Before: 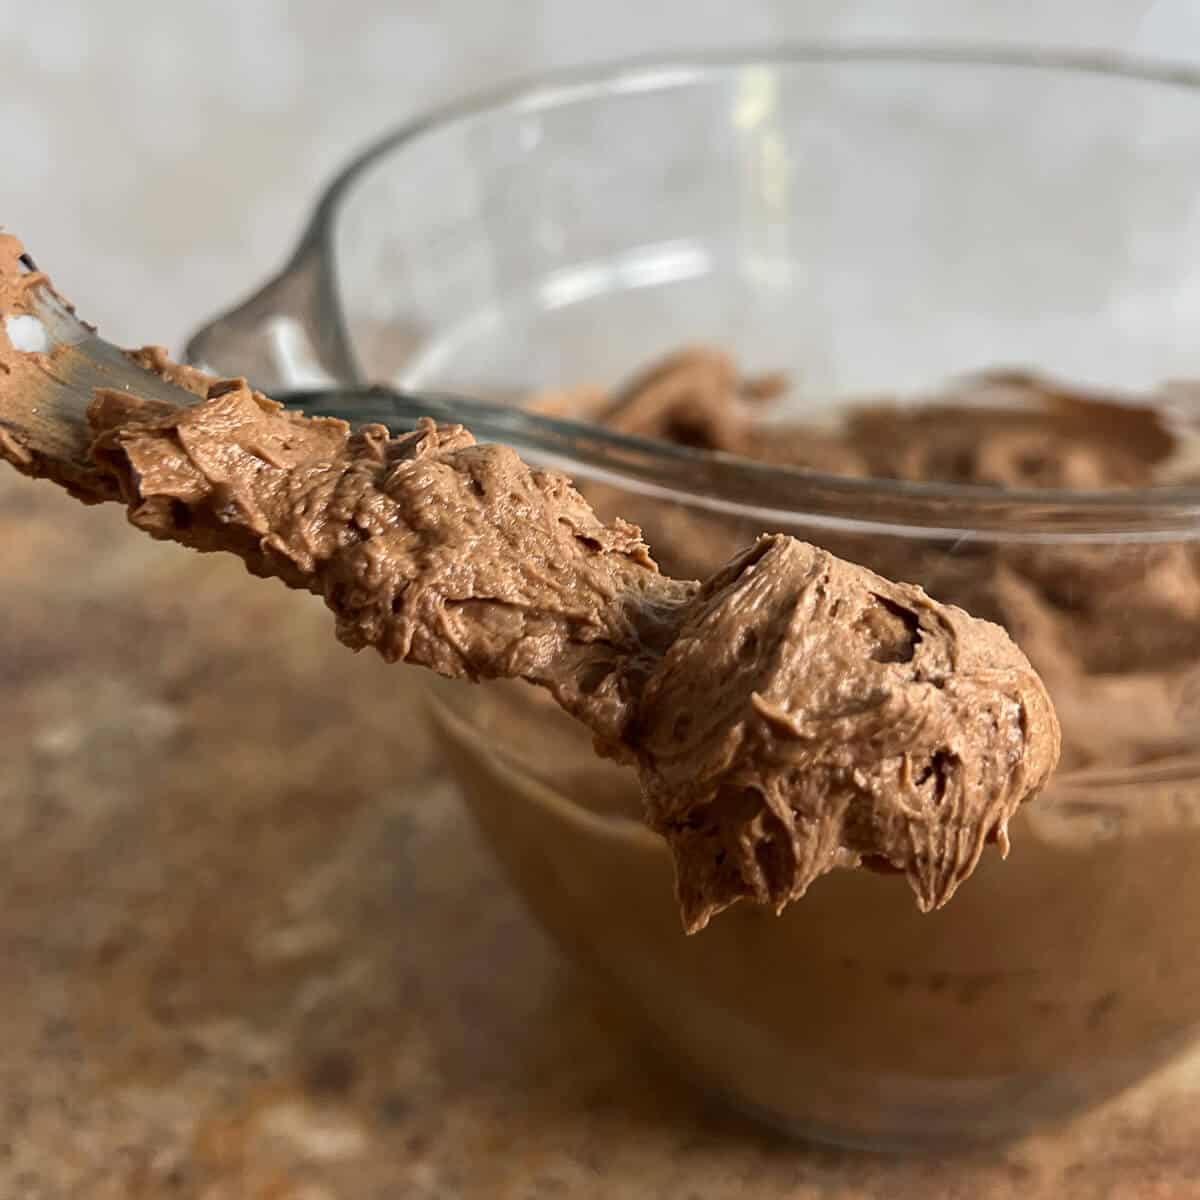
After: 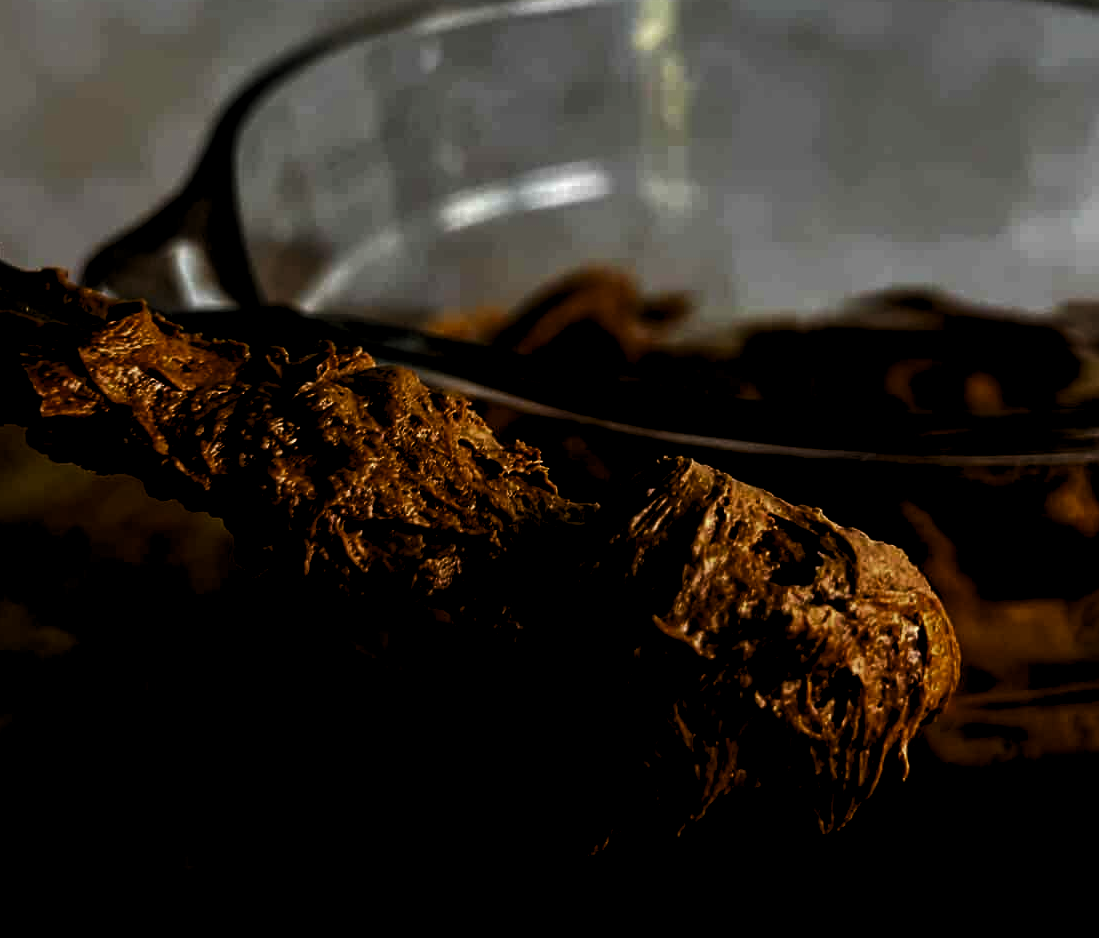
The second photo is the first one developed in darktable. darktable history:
crop: left 8.364%, top 6.525%, bottom 15.232%
contrast brightness saturation: brightness -0.99, saturation 0.983
levels: levels [0.116, 0.574, 1]
